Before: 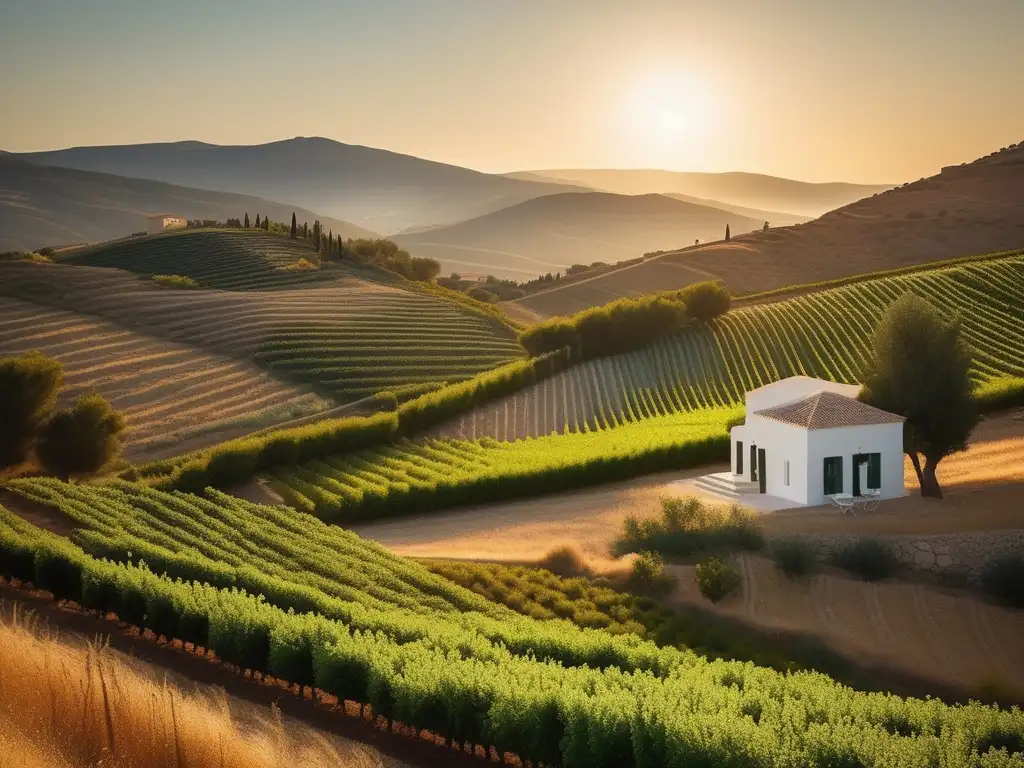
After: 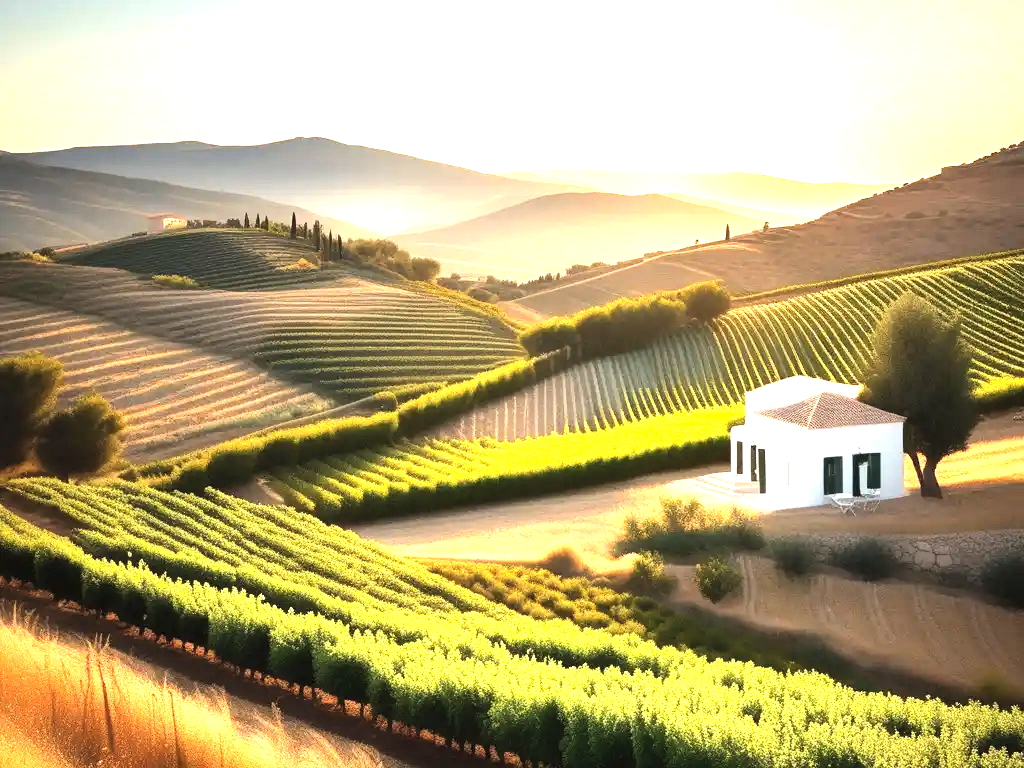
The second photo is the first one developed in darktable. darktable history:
tone equalizer: -8 EV -0.784 EV, -7 EV -0.735 EV, -6 EV -0.623 EV, -5 EV -0.37 EV, -3 EV 0.379 EV, -2 EV 0.6 EV, -1 EV 0.7 EV, +0 EV 0.763 EV, edges refinement/feathering 500, mask exposure compensation -1.57 EV, preserve details no
exposure: exposure 1.145 EV, compensate exposure bias true, compensate highlight preservation false
contrast brightness saturation: contrast 0.053, brightness 0.068, saturation 0.009
